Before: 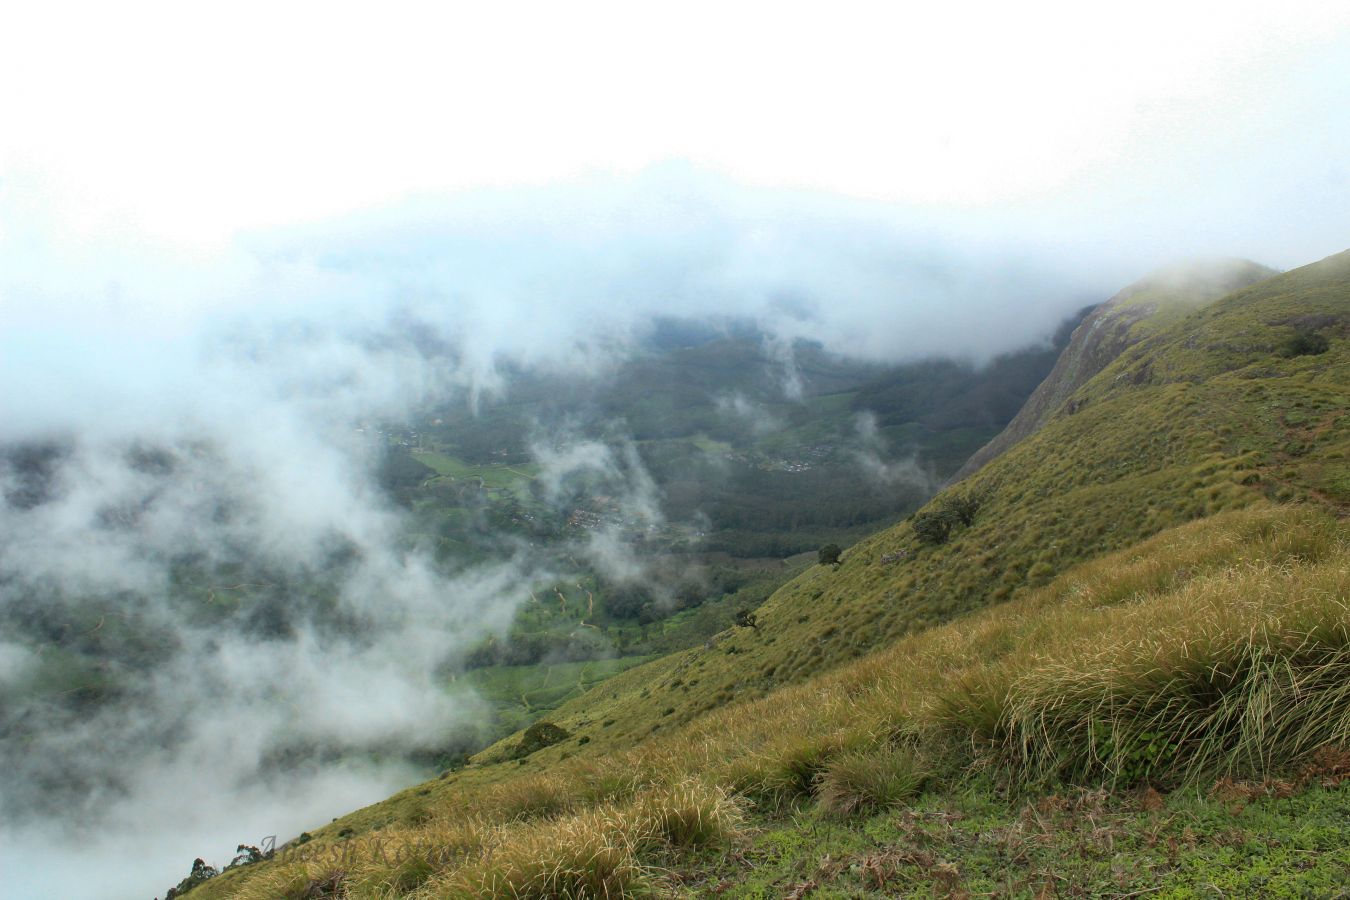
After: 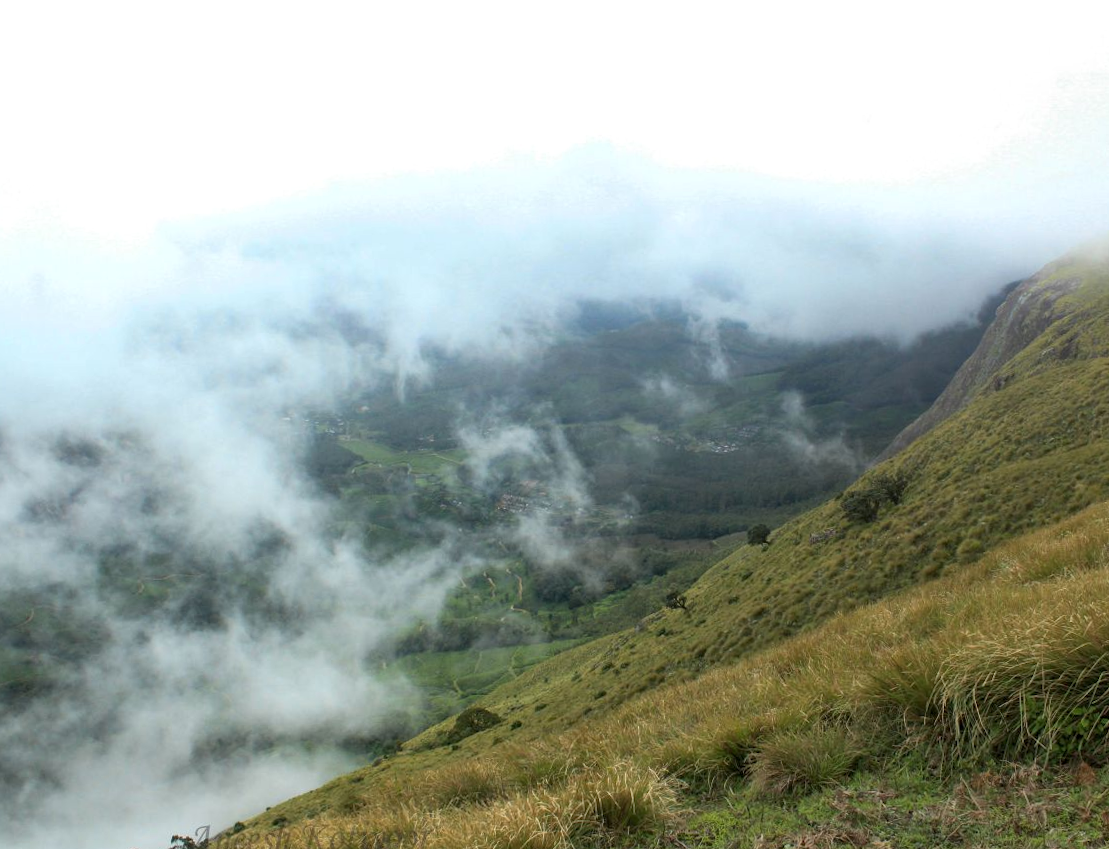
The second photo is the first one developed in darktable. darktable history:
local contrast: highlights 100%, shadows 100%, detail 120%, midtone range 0.2
crop and rotate: angle 1°, left 4.281%, top 0.642%, right 11.383%, bottom 2.486%
